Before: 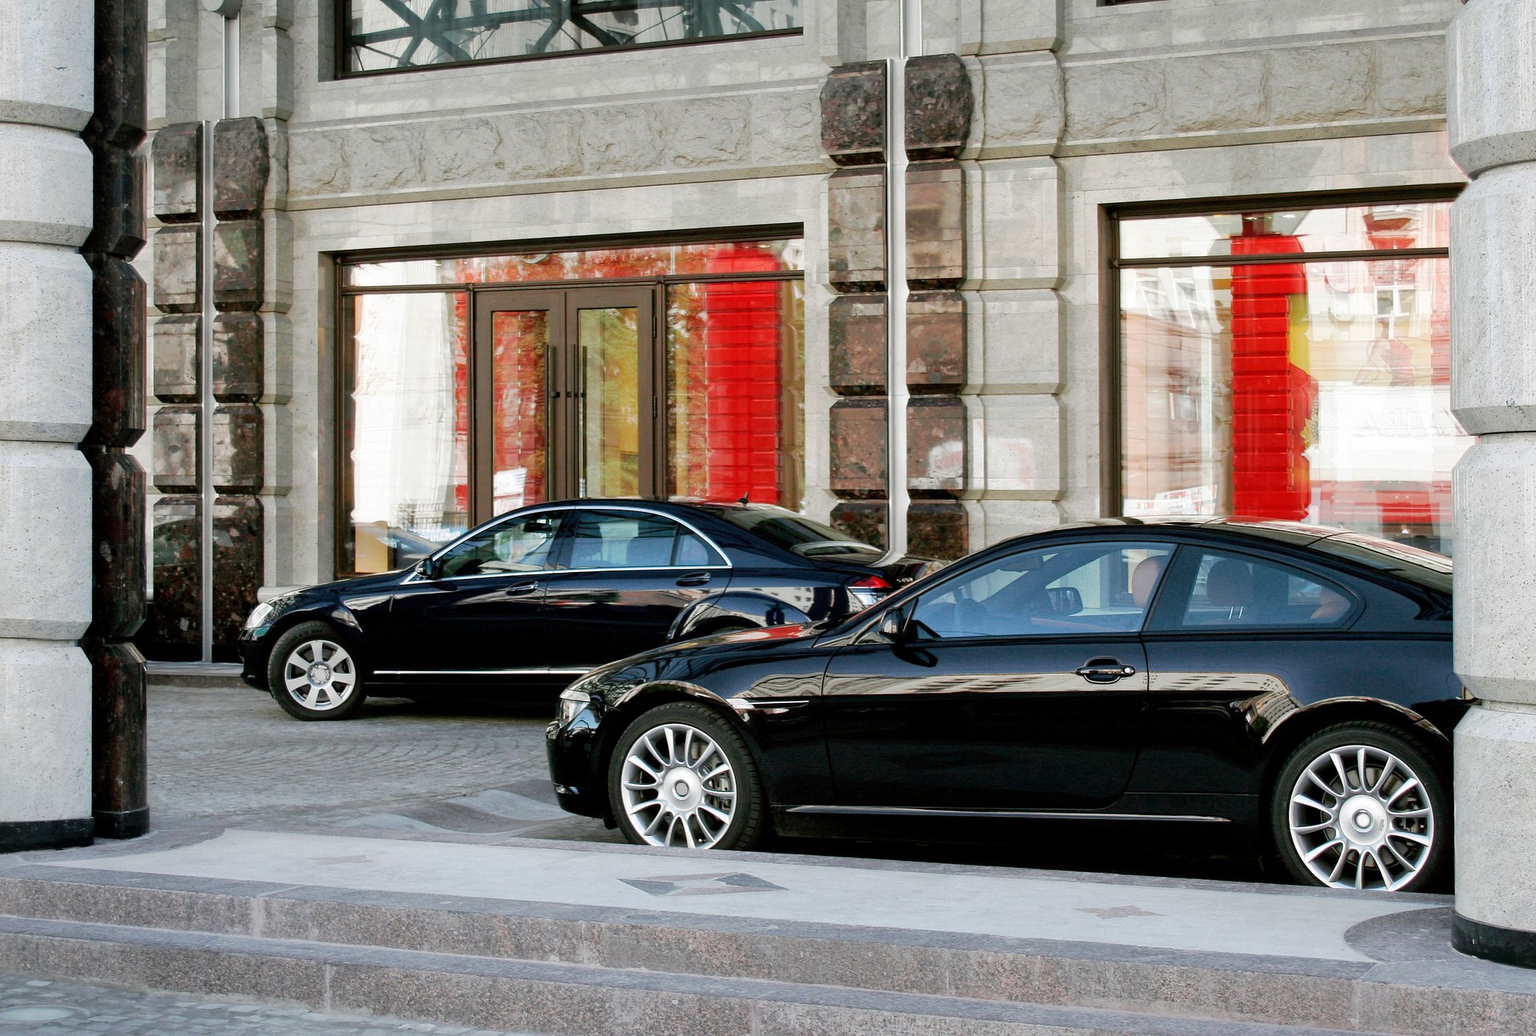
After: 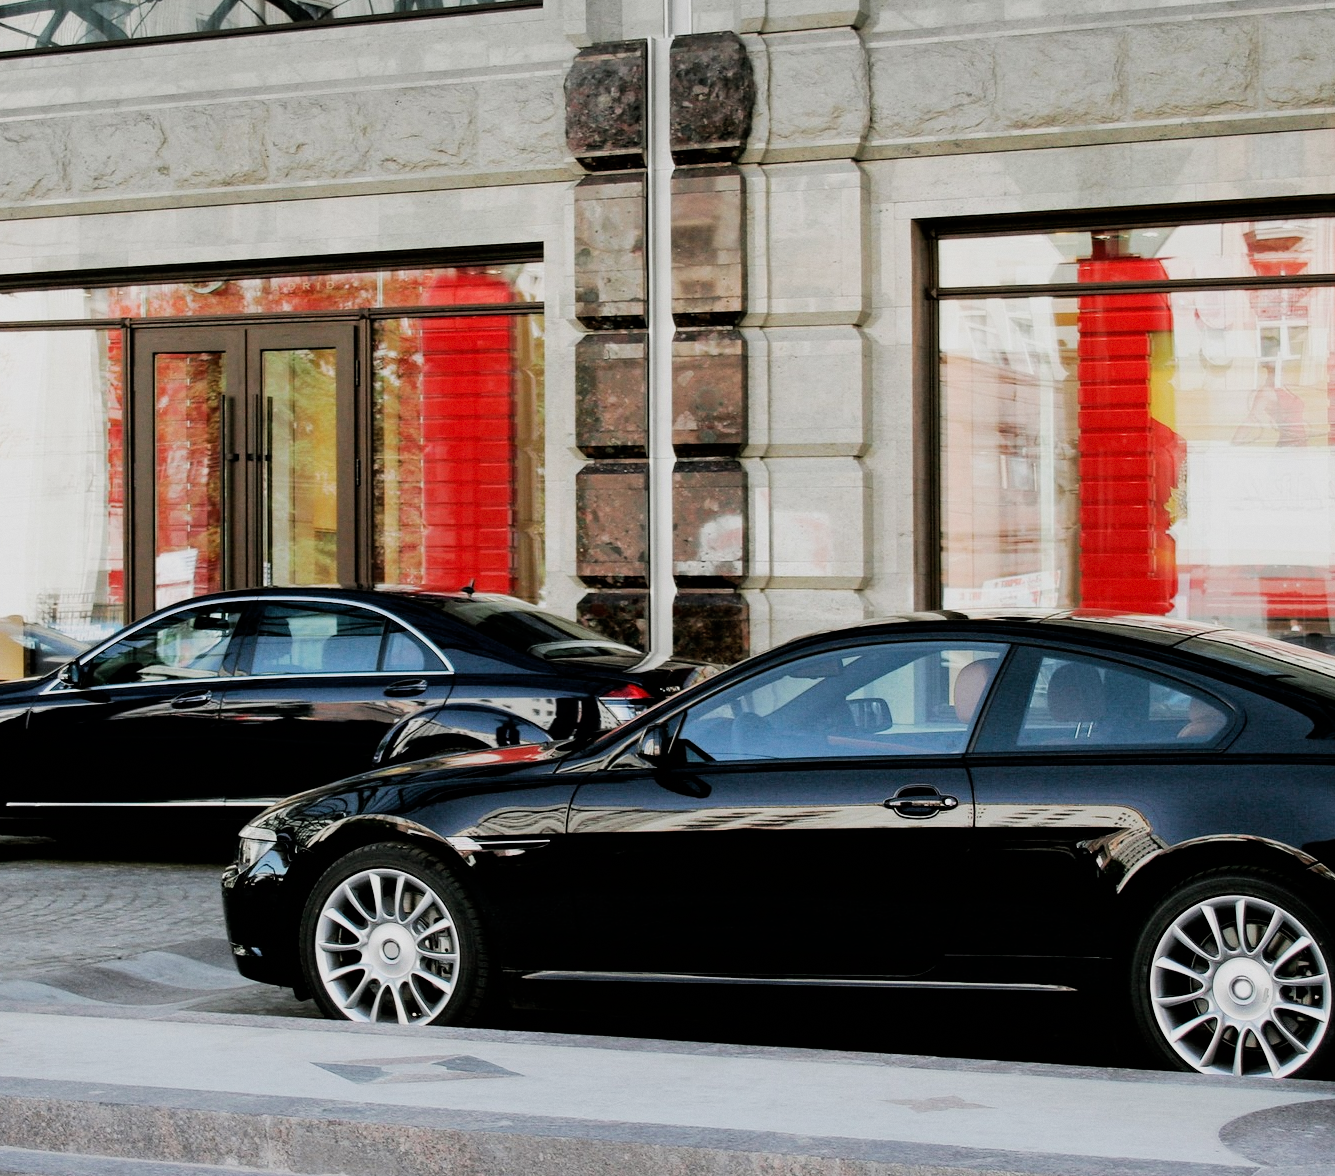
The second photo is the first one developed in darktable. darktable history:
filmic rgb: black relative exposure -7.65 EV, white relative exposure 4.56 EV, hardness 3.61, contrast 1.25
grain: coarseness 0.09 ISO, strength 10%
crop and rotate: left 24.034%, top 2.838%, right 6.406%, bottom 6.299%
